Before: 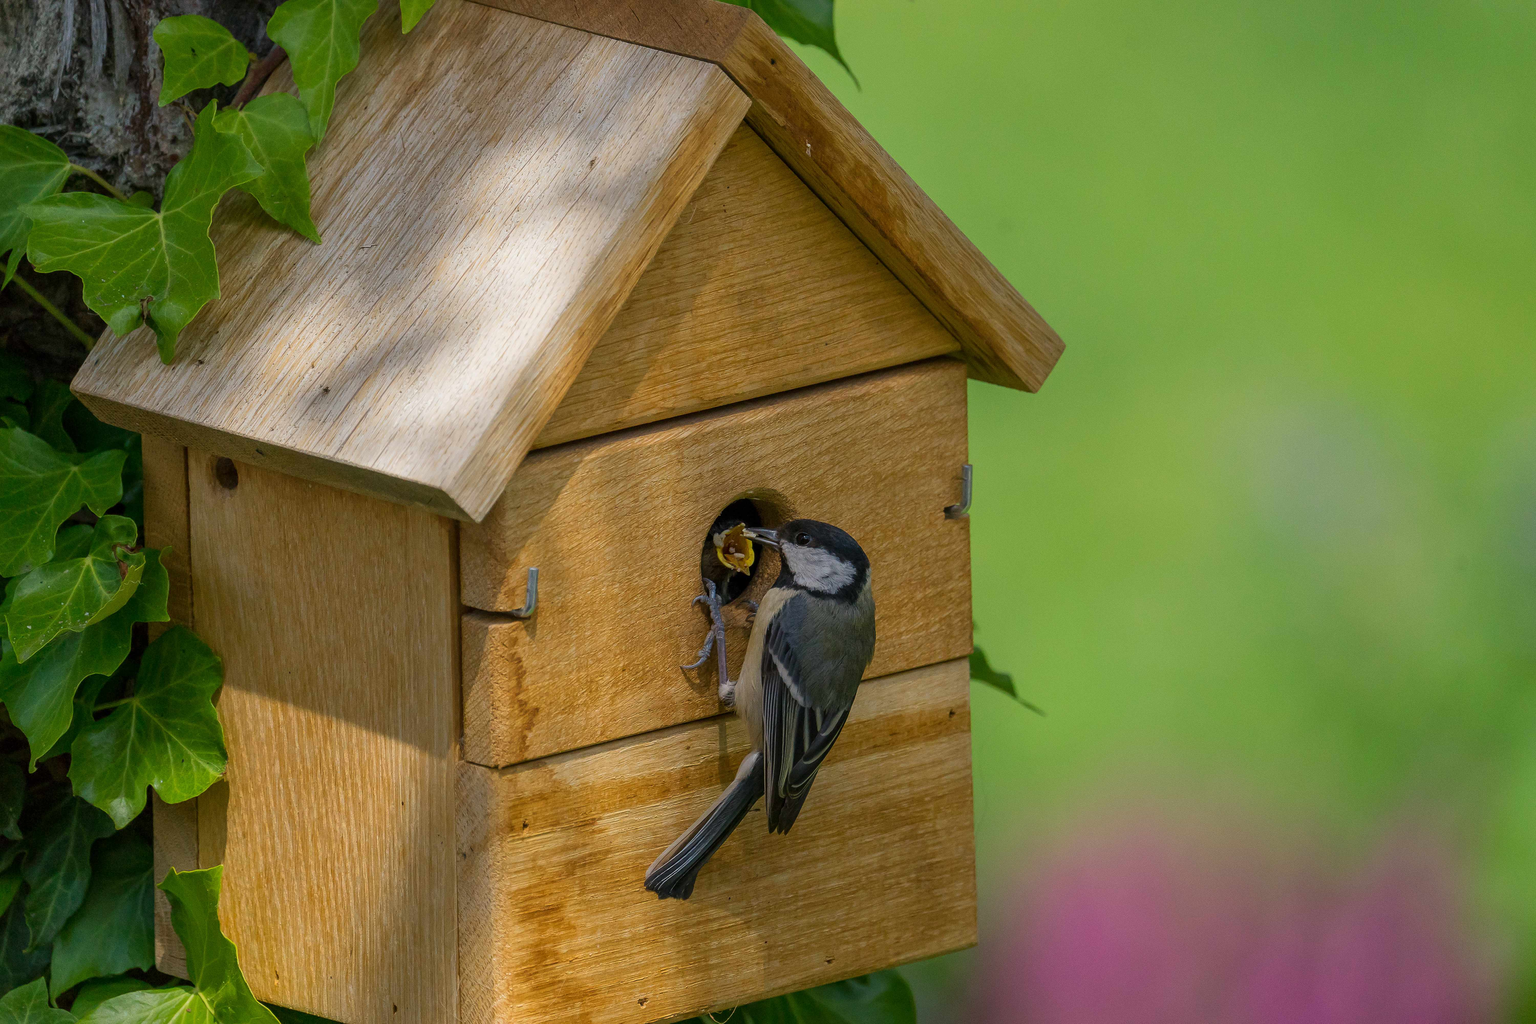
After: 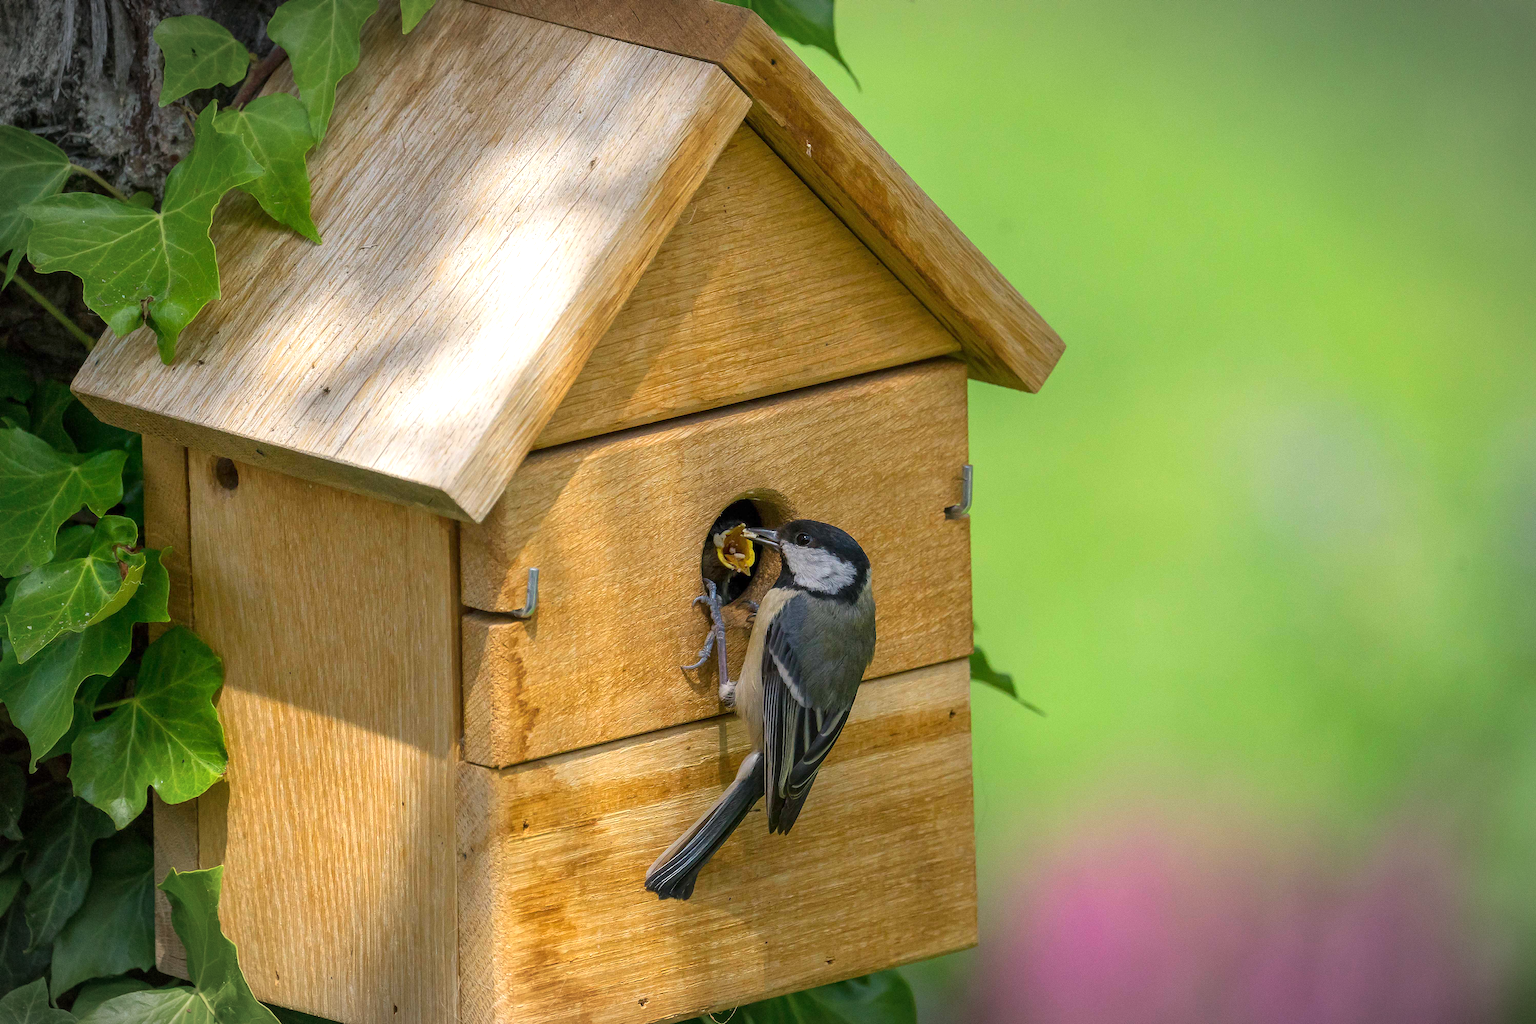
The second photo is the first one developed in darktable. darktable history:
vignetting: fall-off start 87%, automatic ratio true
exposure: exposure 0.722 EV, compensate highlight preservation false
